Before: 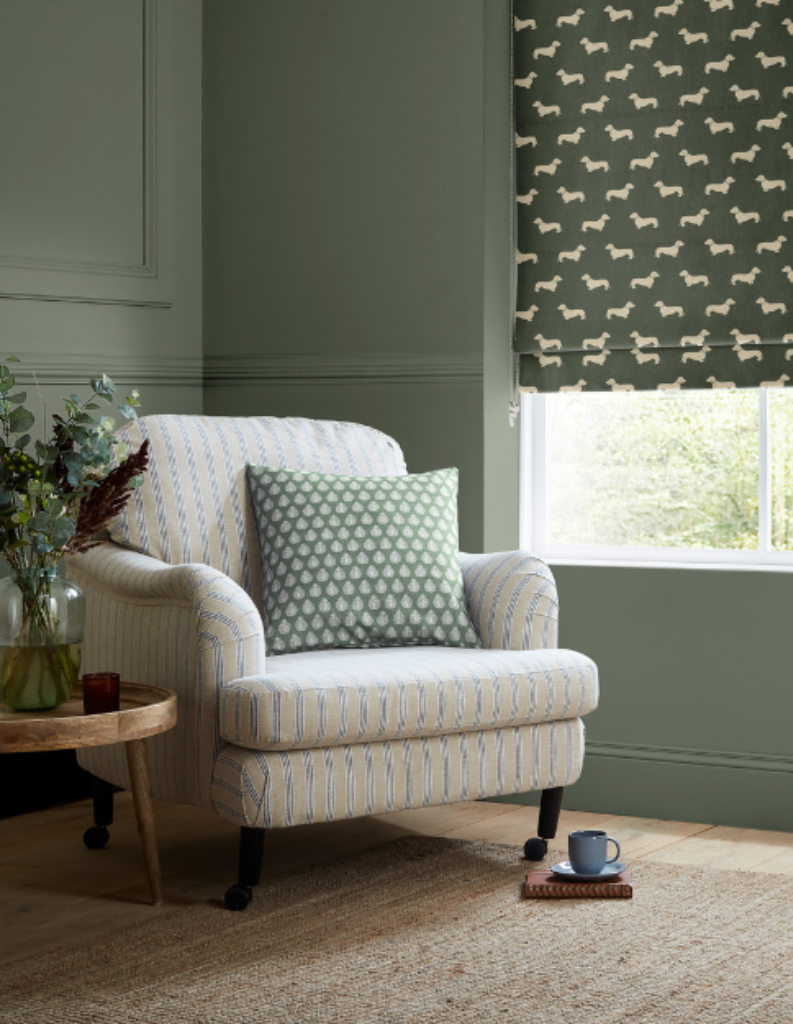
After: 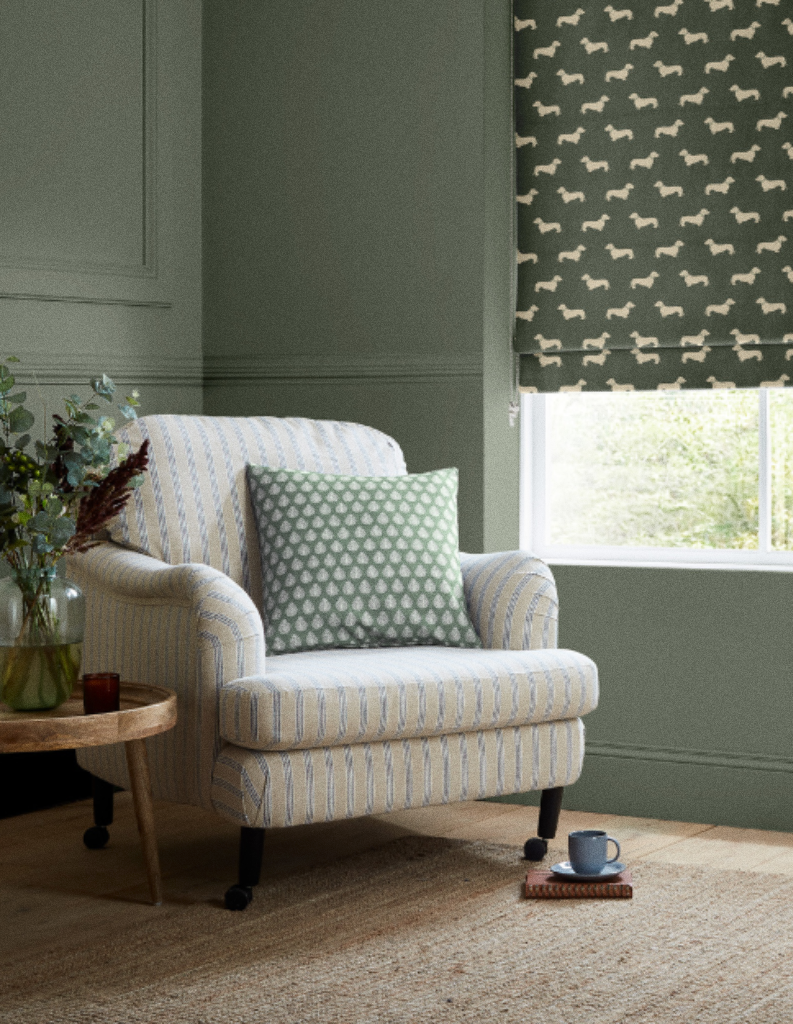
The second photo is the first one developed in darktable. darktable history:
grain: coarseness 0.47 ISO
